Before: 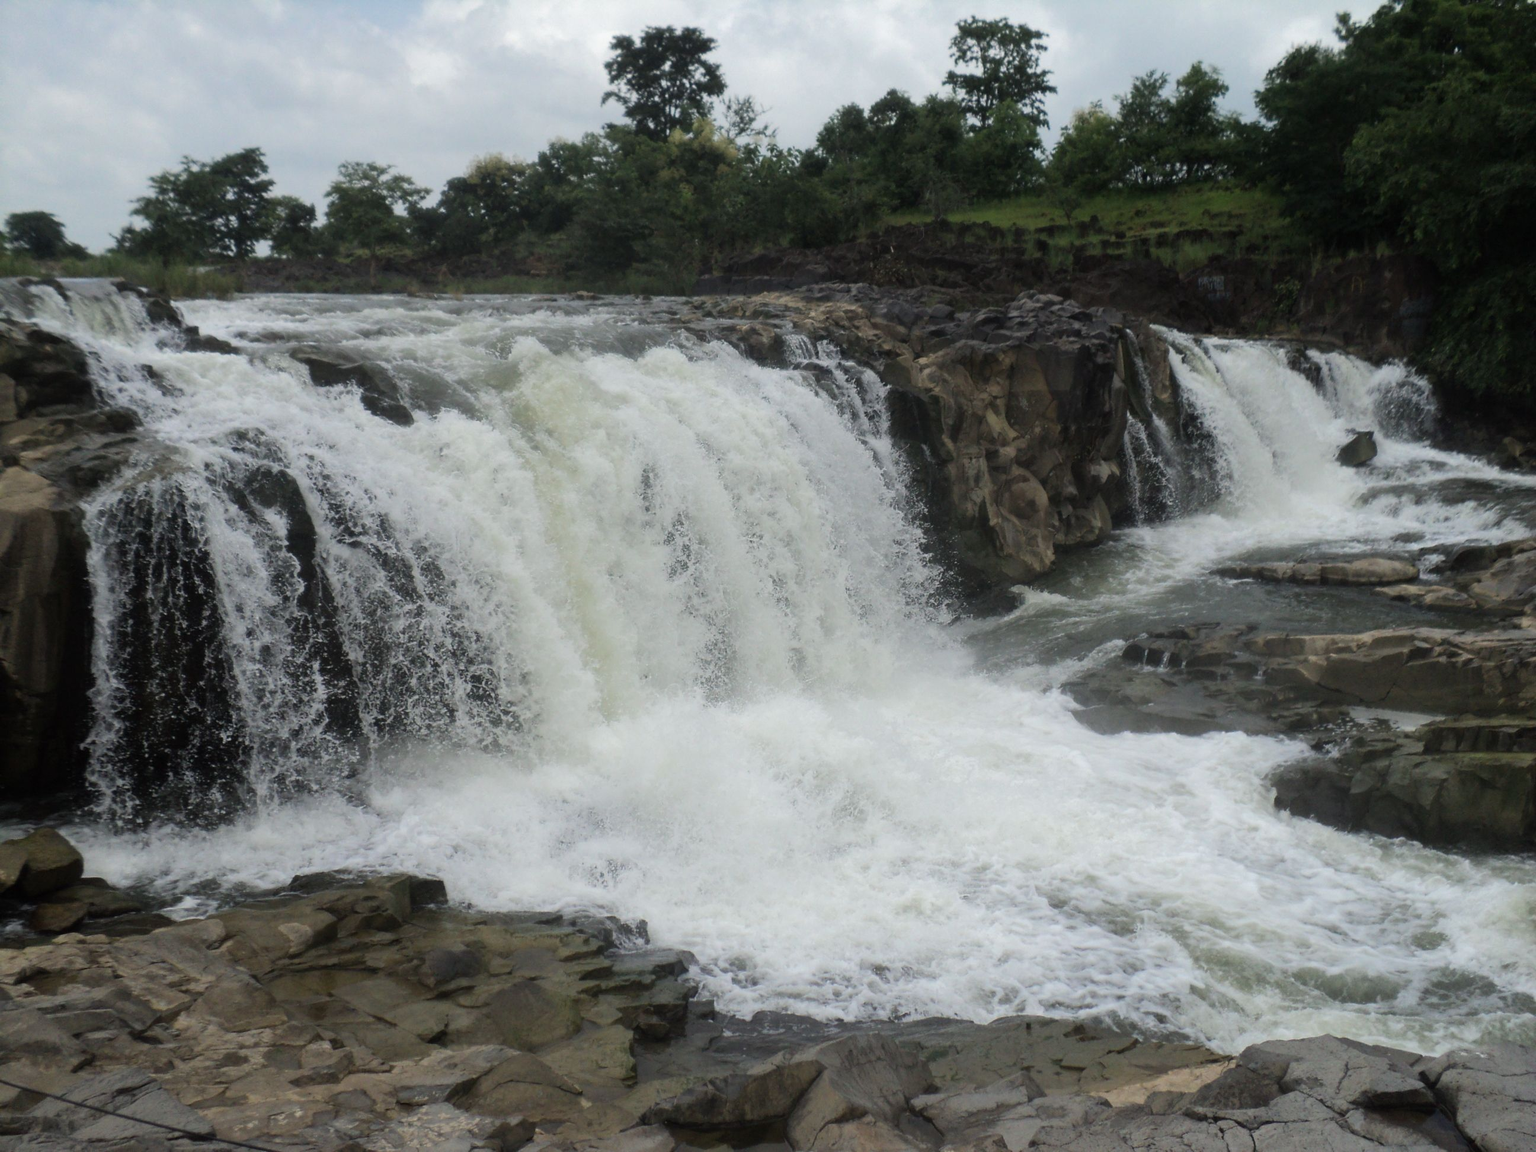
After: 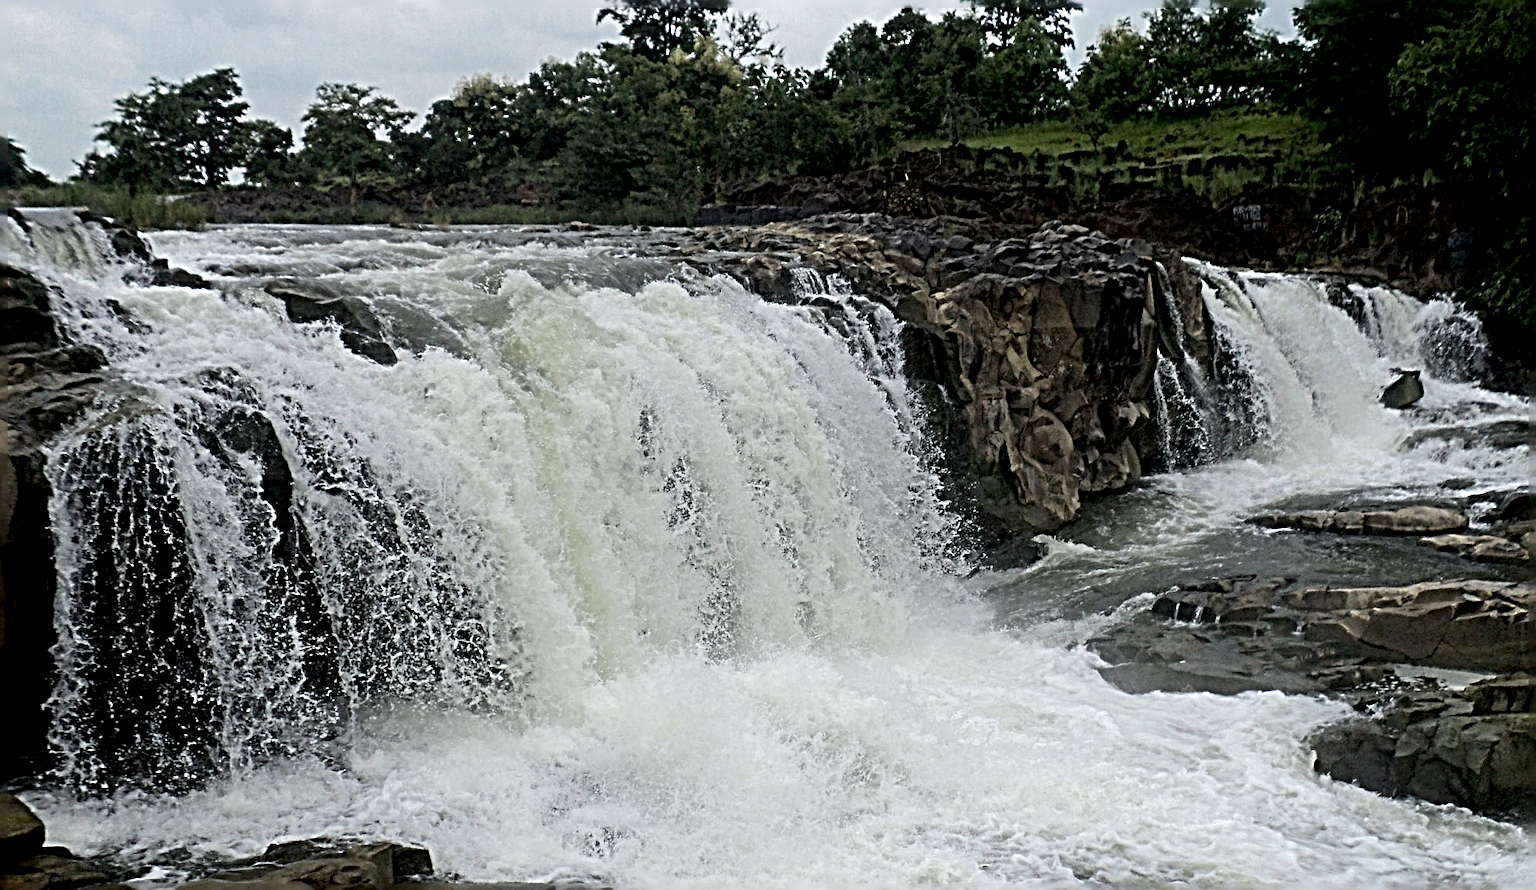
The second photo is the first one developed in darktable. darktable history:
exposure: black level correction 0.009, exposure 0.119 EV, compensate highlight preservation false
sharpen: radius 6.3, amount 1.8, threshold 0
crop: left 2.737%, top 7.287%, right 3.421%, bottom 20.179%
